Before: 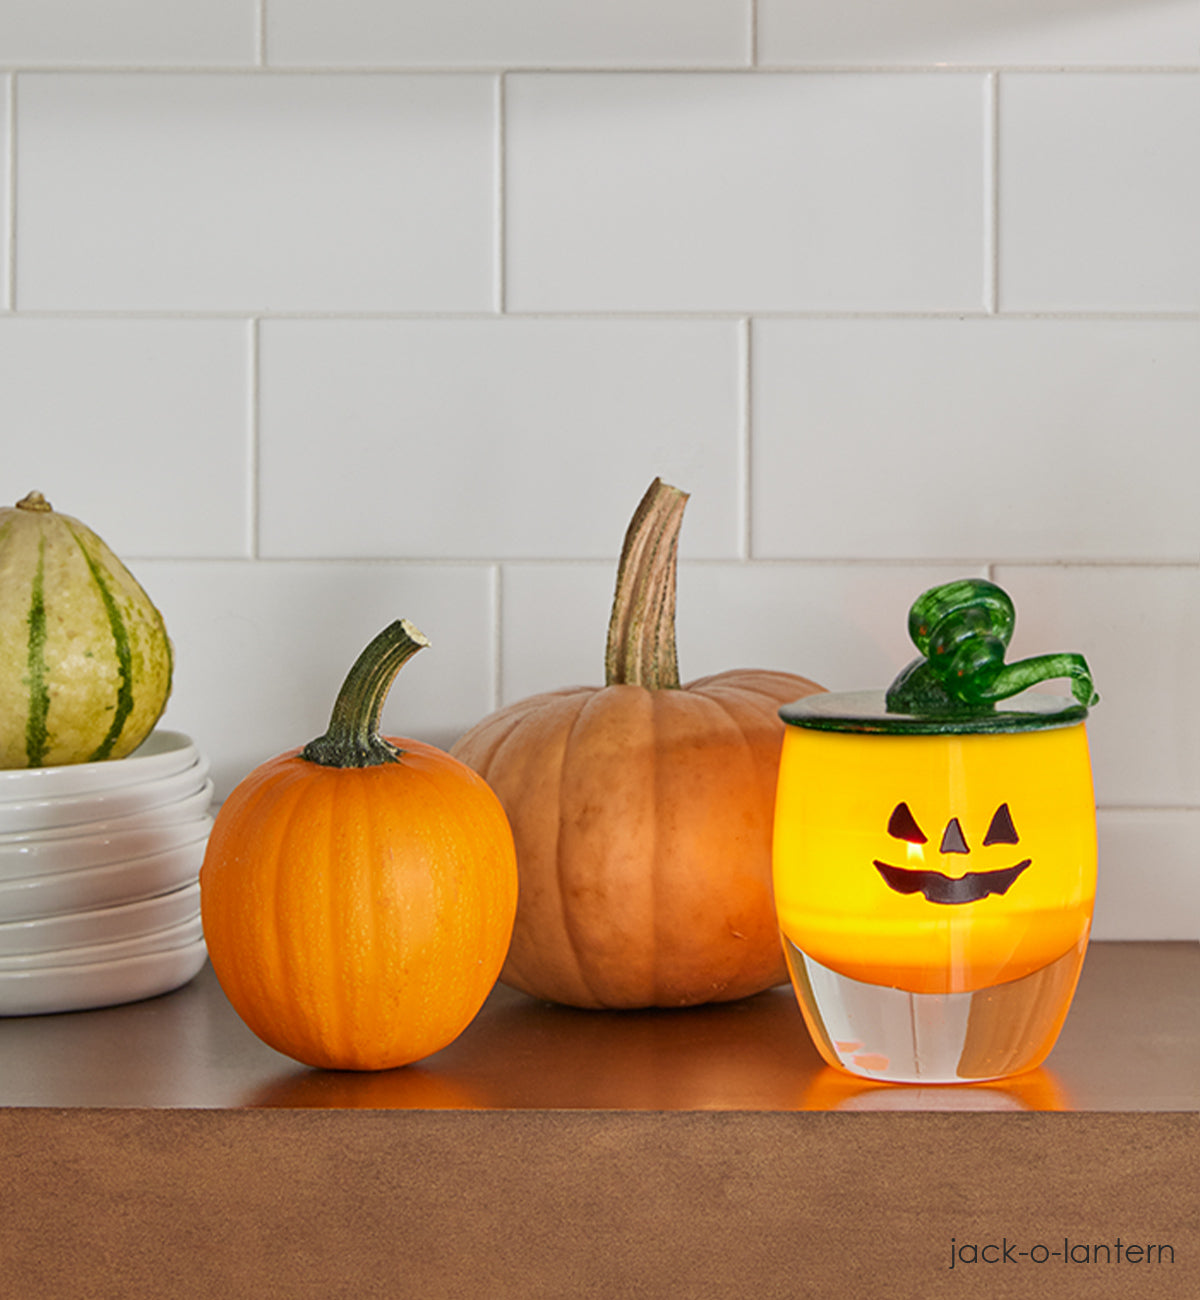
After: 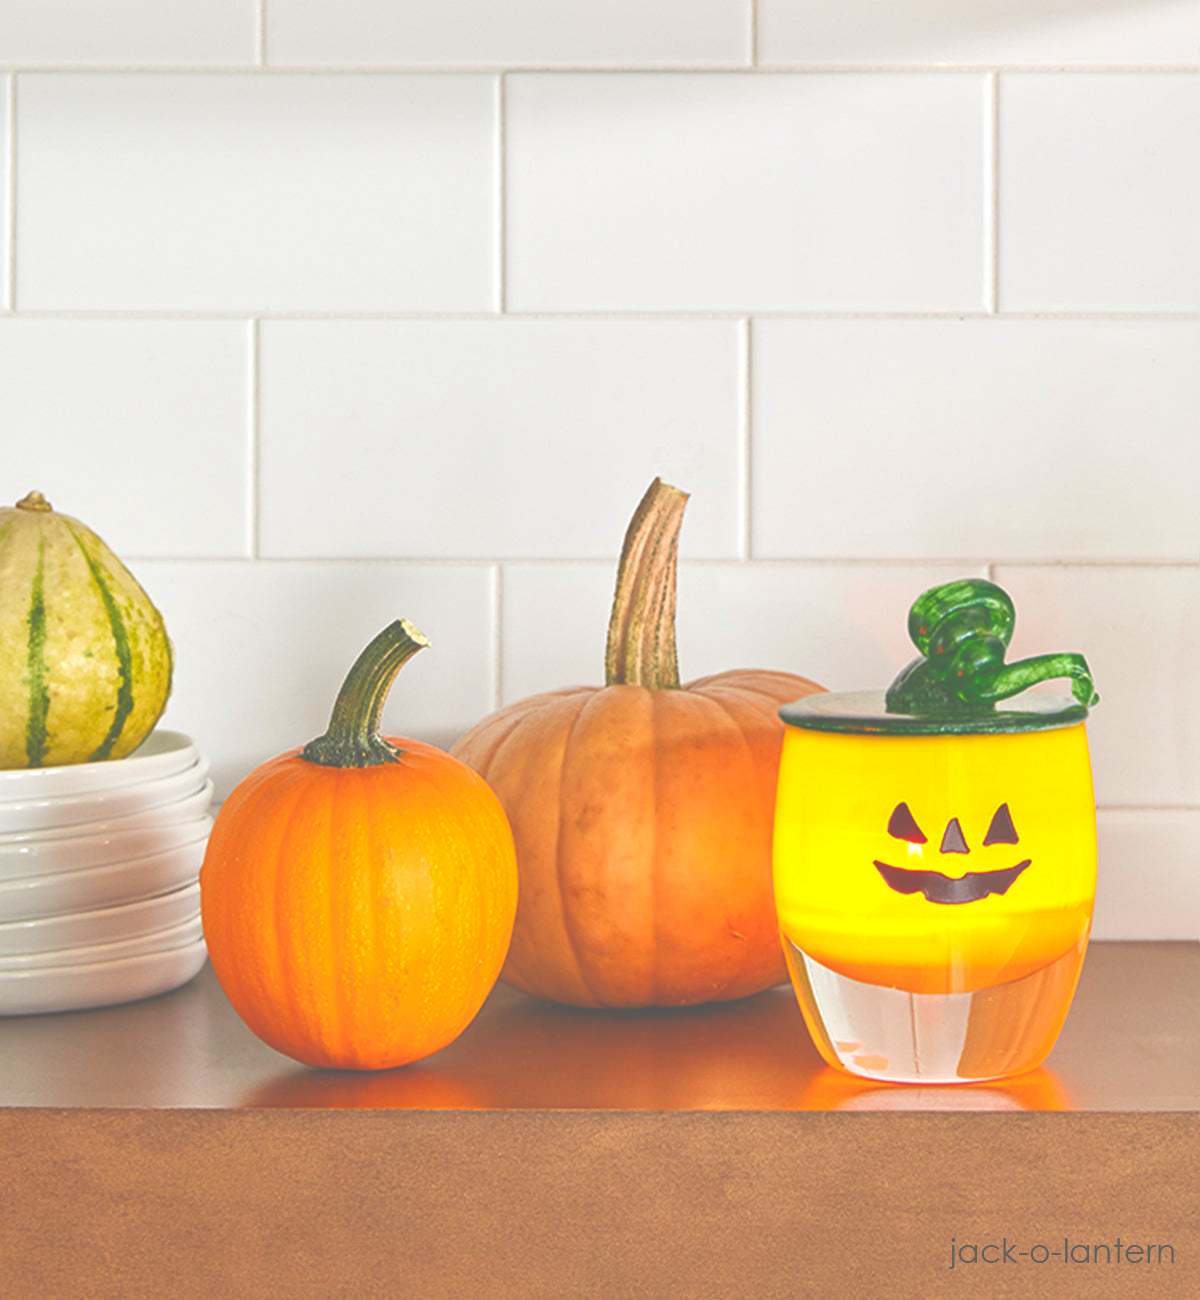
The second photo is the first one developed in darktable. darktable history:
exposure: black level correction -0.069, exposure 0.502 EV, compensate exposure bias true, compensate highlight preservation false
color balance rgb: shadows lift › chroma 0.85%, shadows lift › hue 115.21°, perceptual saturation grading › global saturation 27.521%, perceptual saturation grading › highlights -25.679%, perceptual saturation grading › shadows 25.875%, global vibrance 40.492%
